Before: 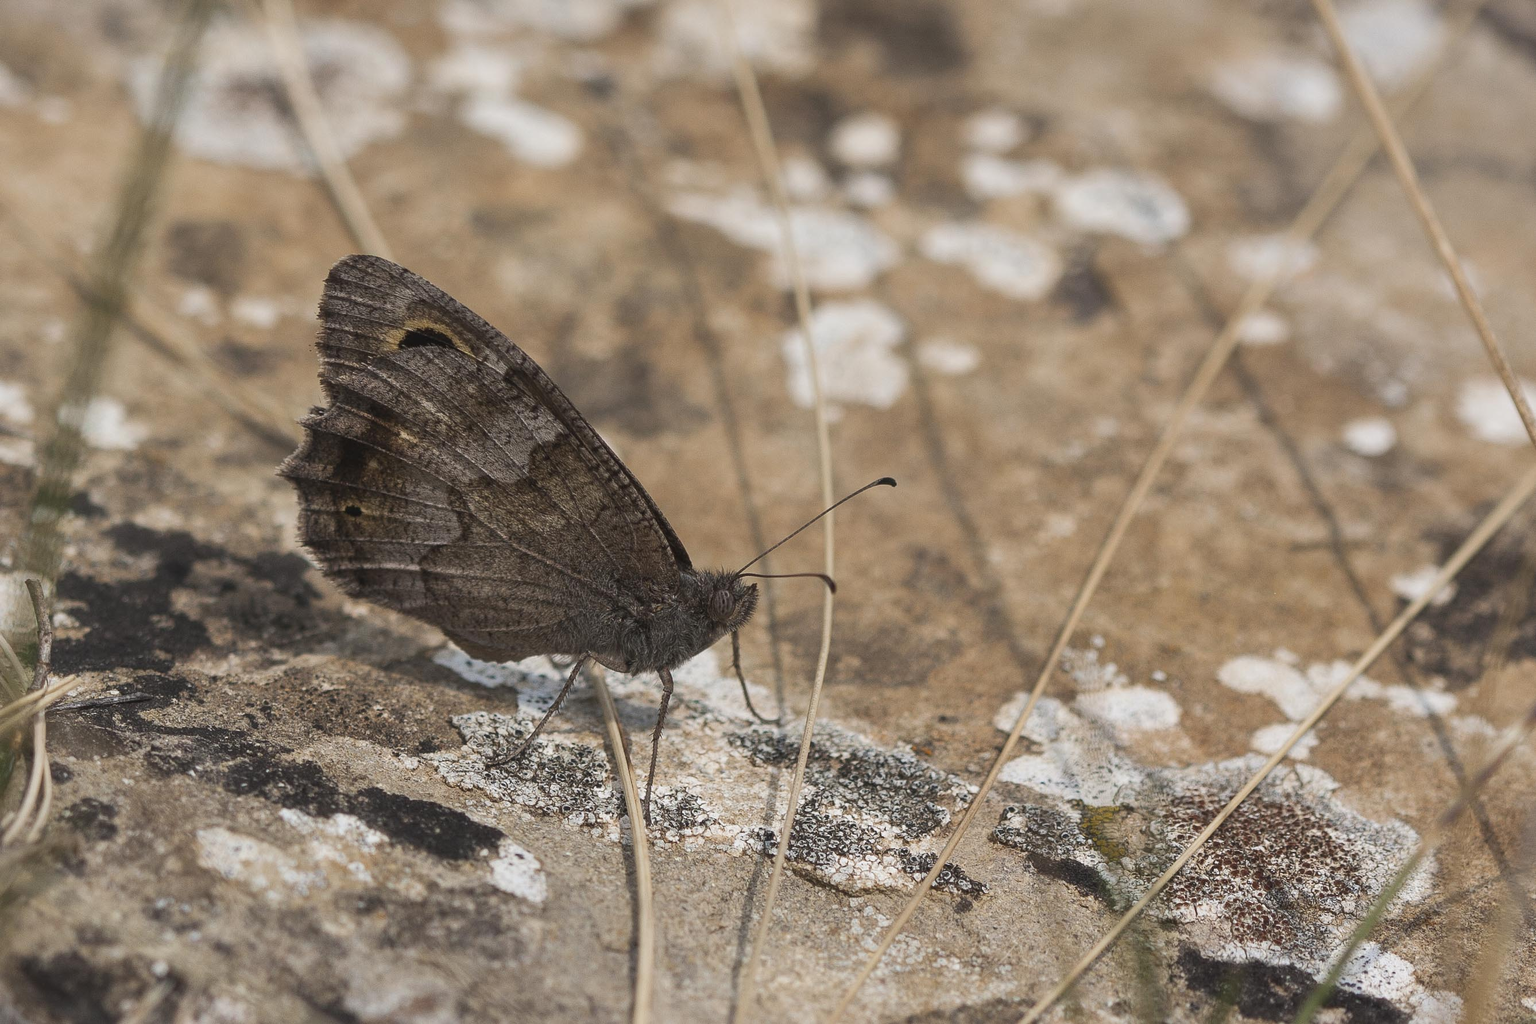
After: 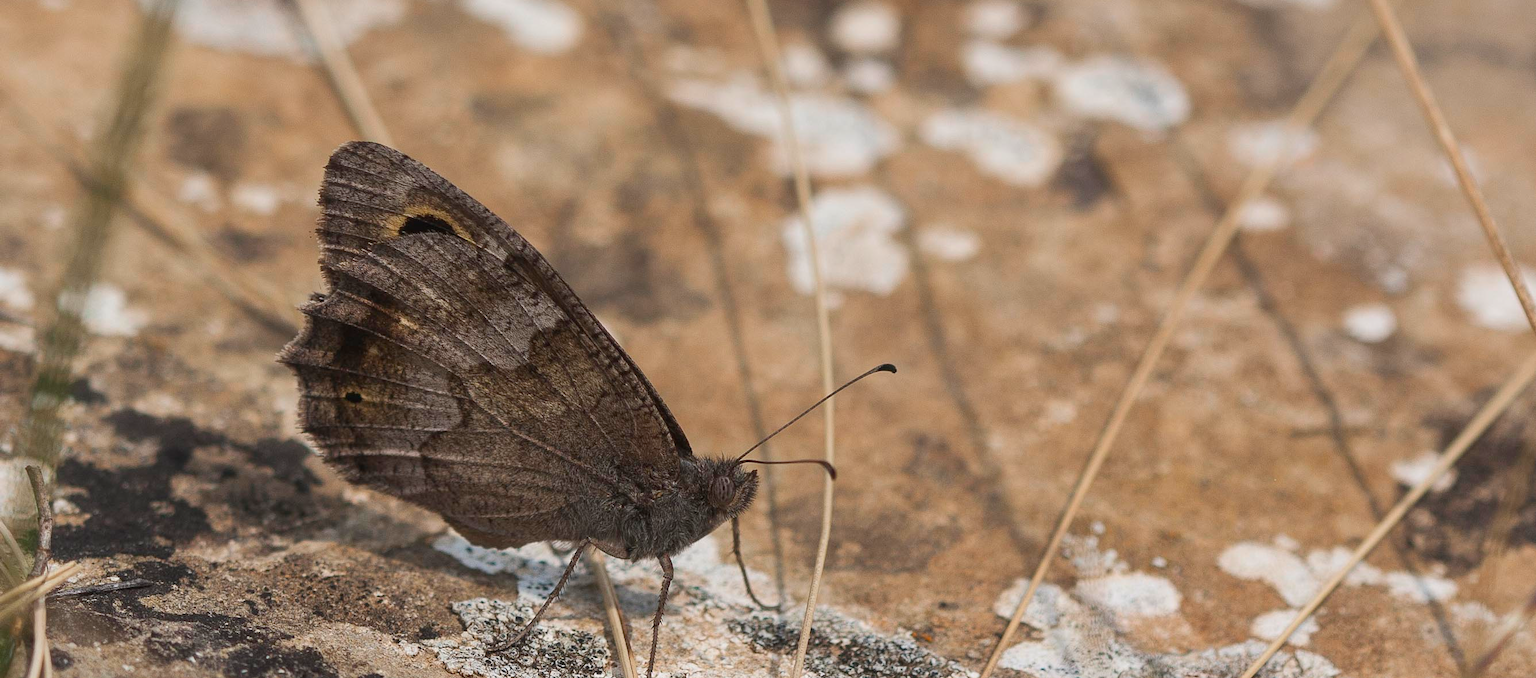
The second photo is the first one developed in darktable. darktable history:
contrast brightness saturation: contrast 0.036, saturation 0.16
crop: top 11.149%, bottom 22.521%
